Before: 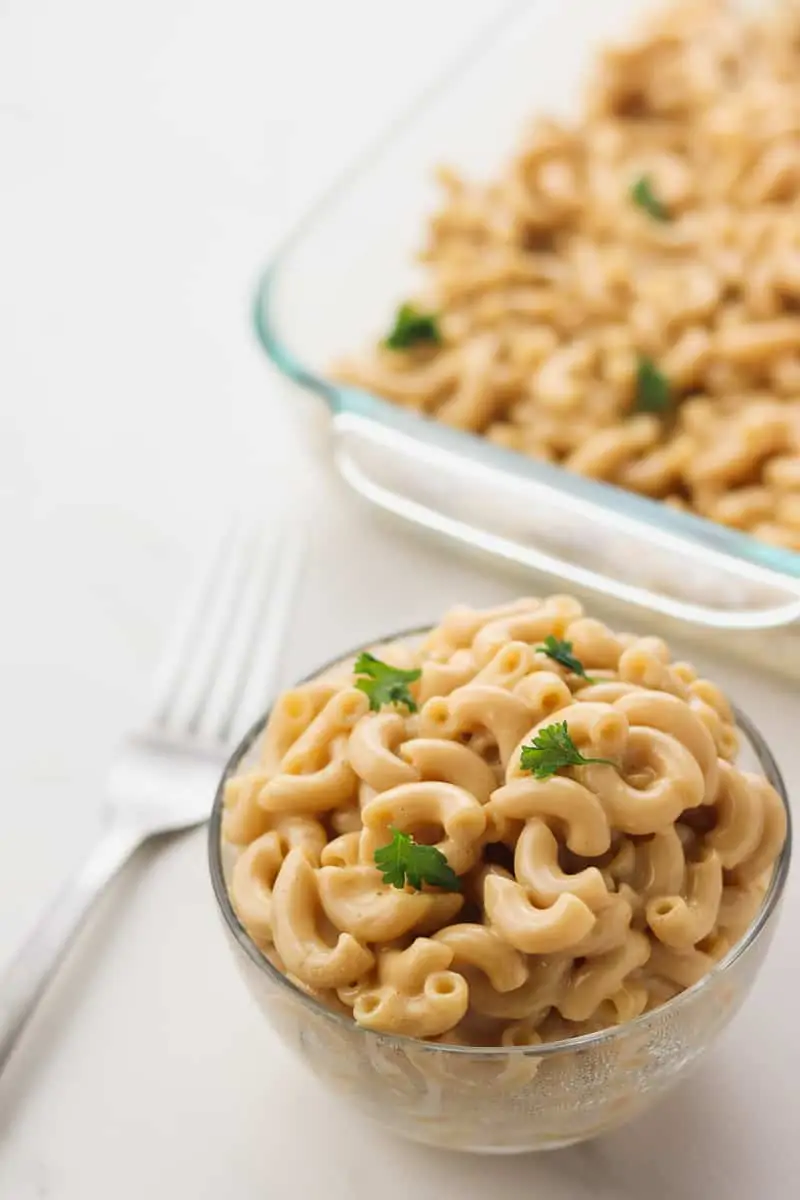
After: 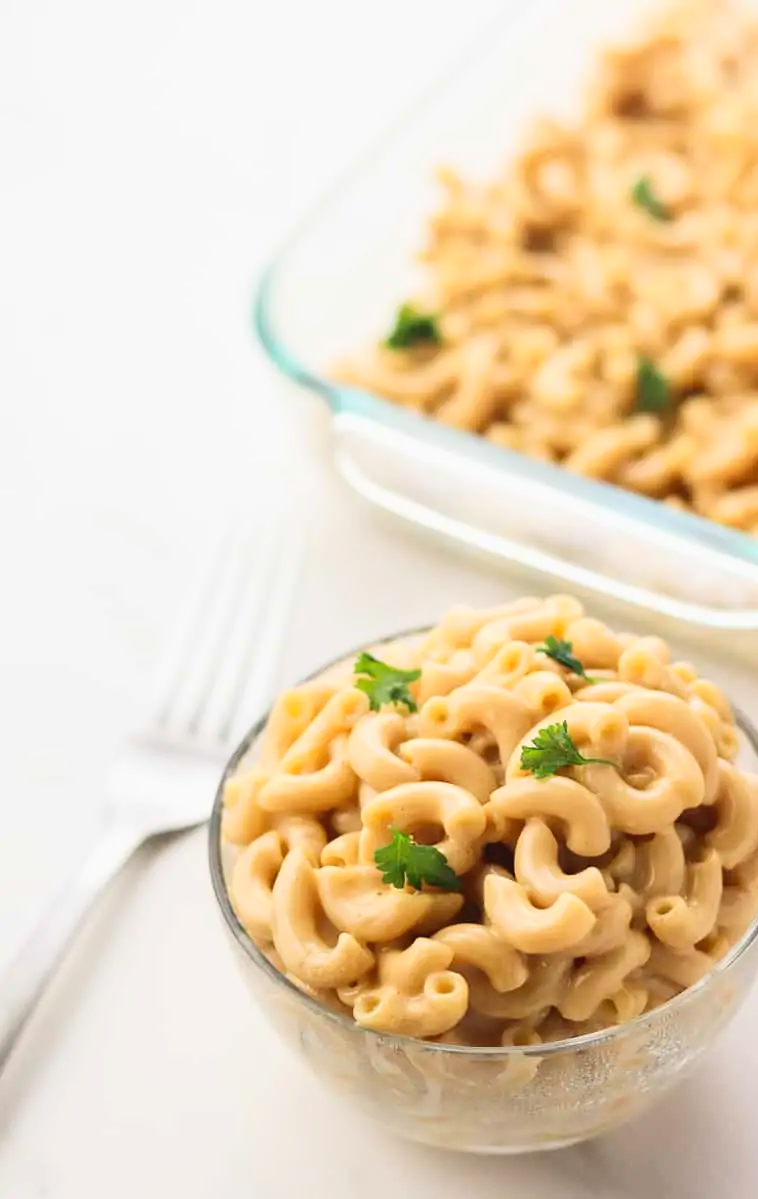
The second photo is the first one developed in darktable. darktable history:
contrast brightness saturation: contrast 0.2, brightness 0.15, saturation 0.14
crop and rotate: right 5.167%
